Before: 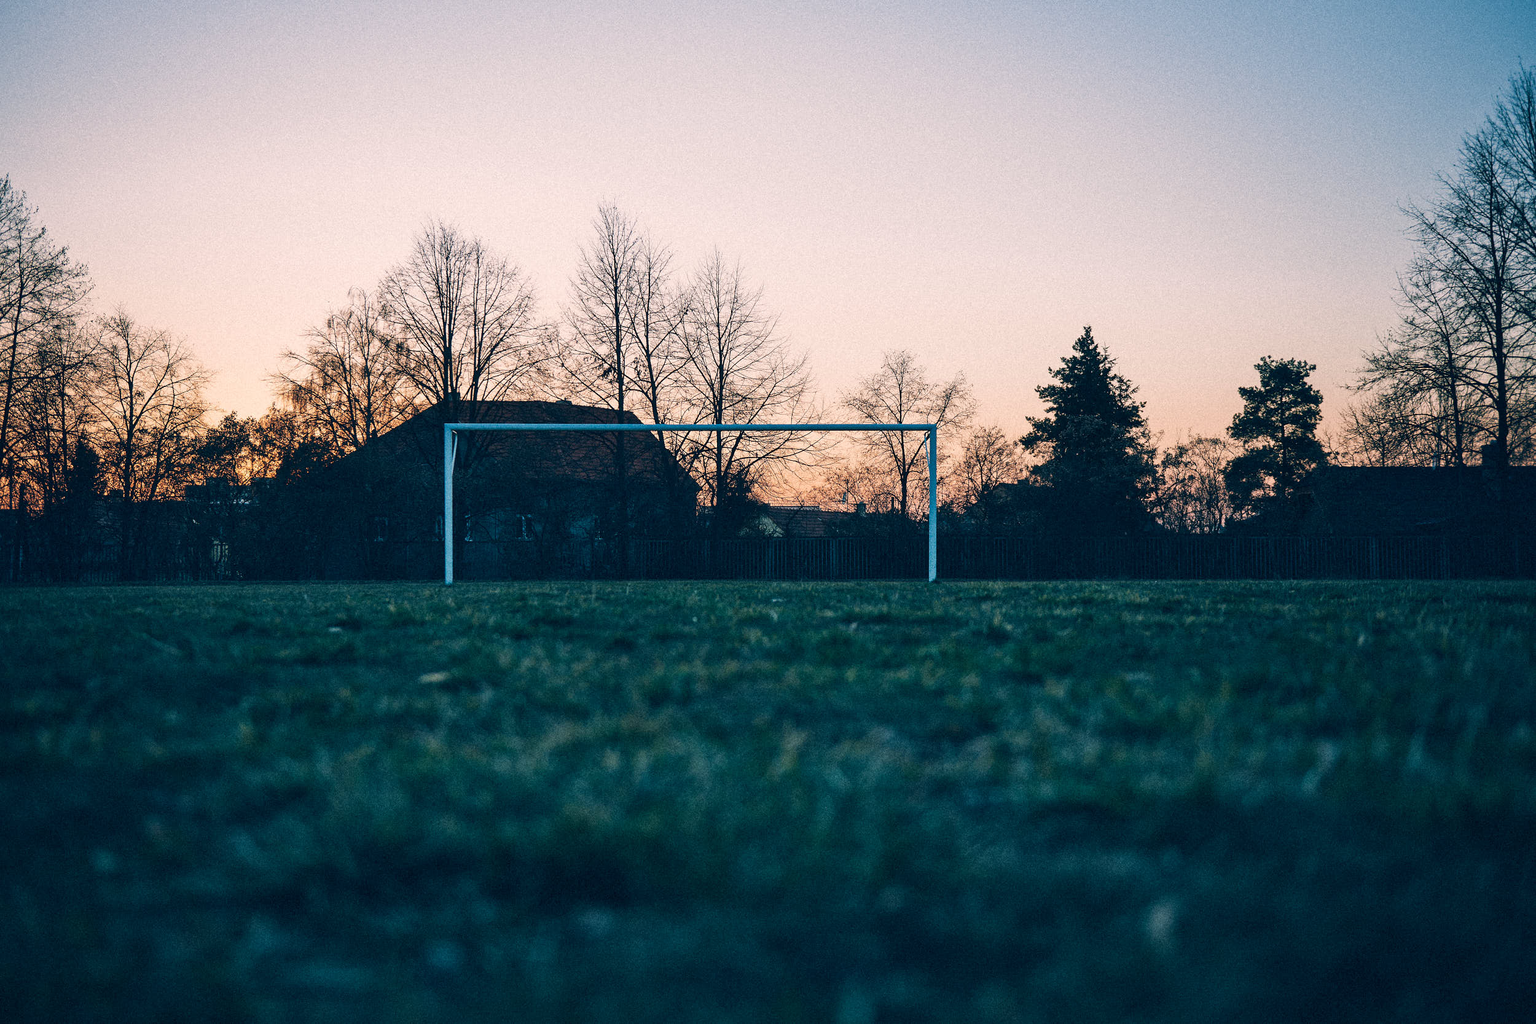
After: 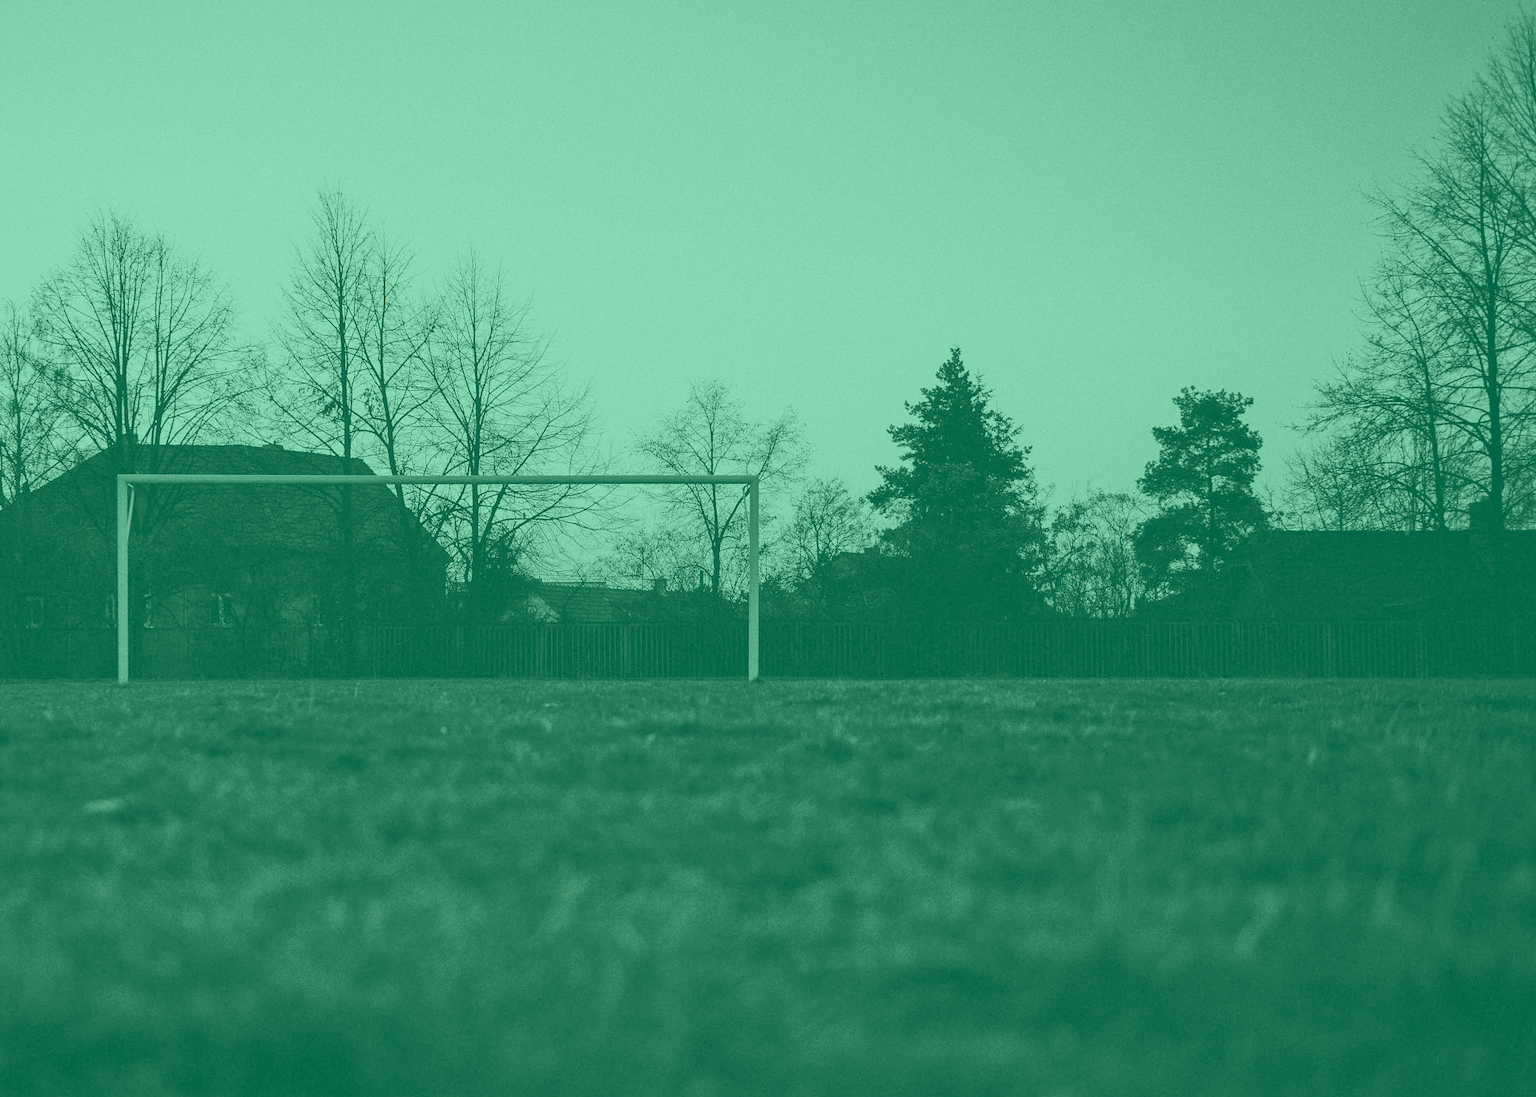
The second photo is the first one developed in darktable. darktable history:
crop: left 23.095%, top 5.827%, bottom 11.854%
colorize: hue 147.6°, saturation 65%, lightness 21.64%
